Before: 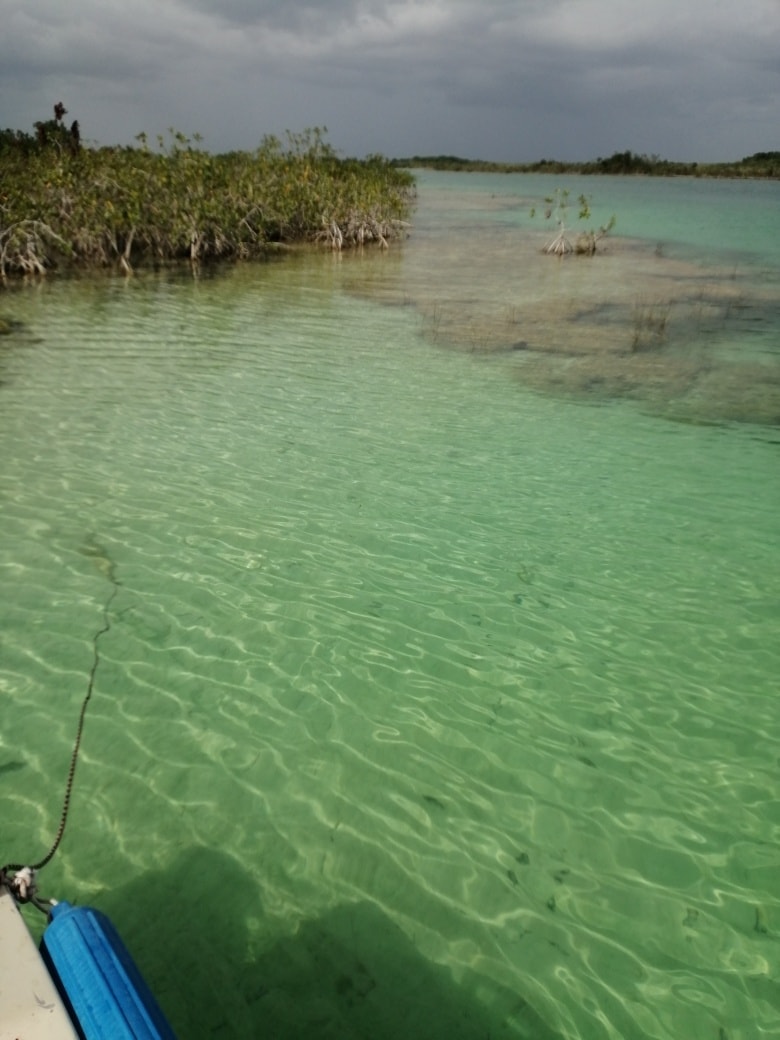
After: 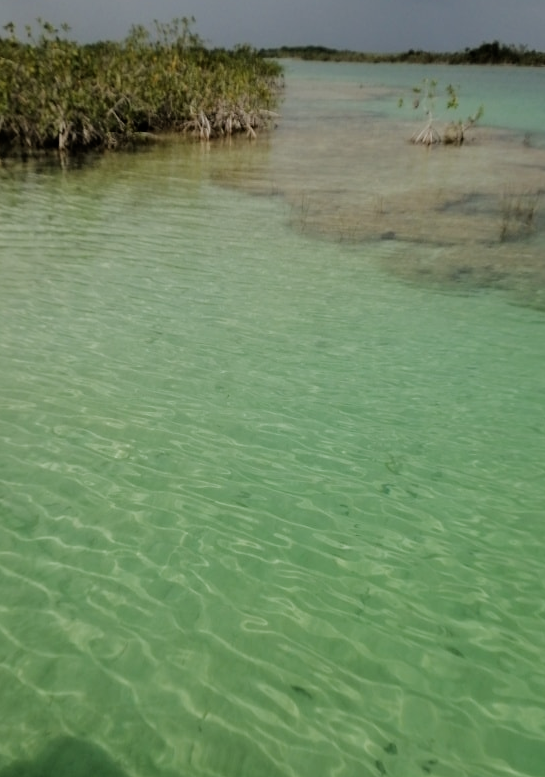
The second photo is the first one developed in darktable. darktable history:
crop and rotate: left 17.046%, top 10.659%, right 12.989%, bottom 14.553%
filmic rgb: black relative exposure -7.65 EV, white relative exposure 4.56 EV, hardness 3.61
